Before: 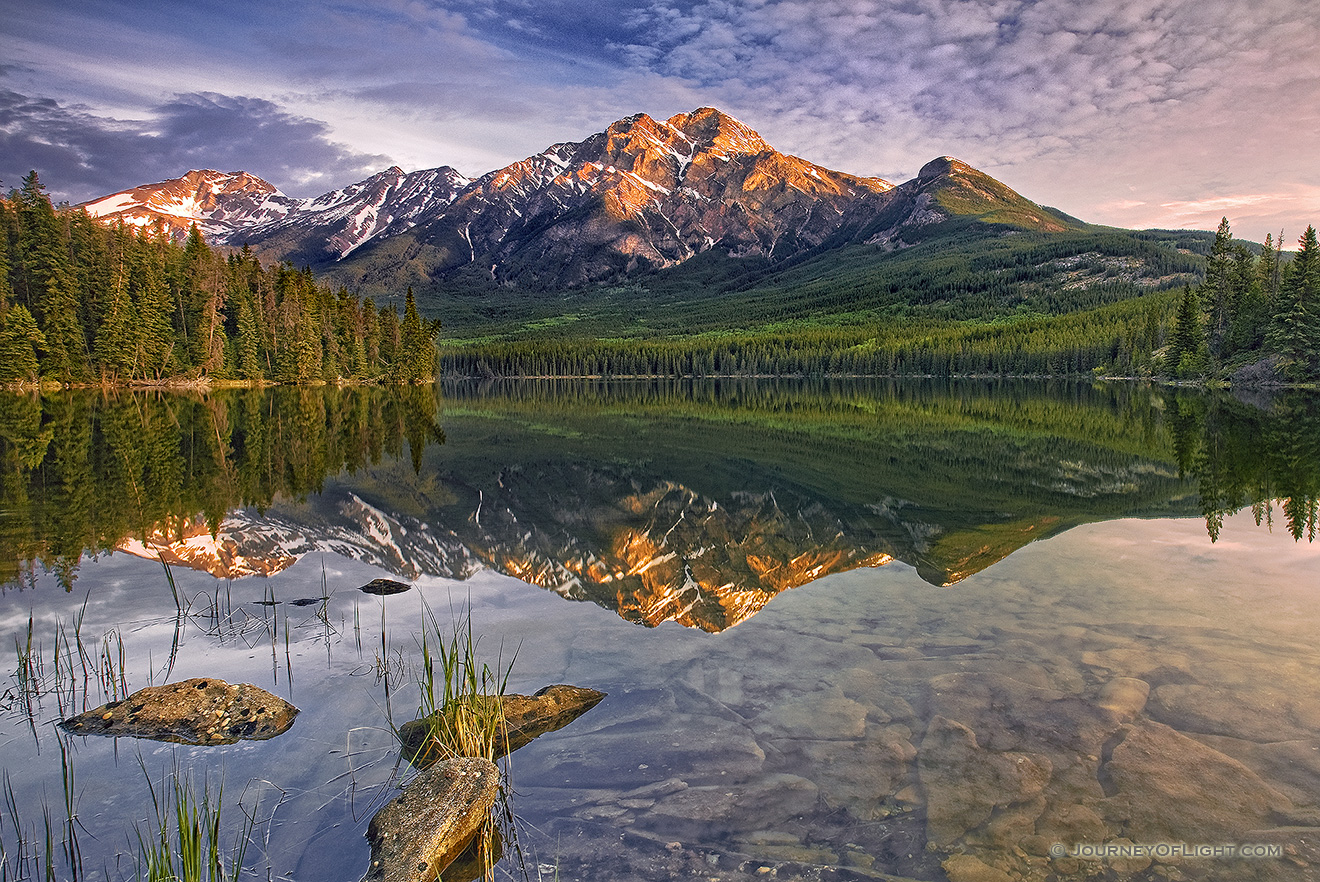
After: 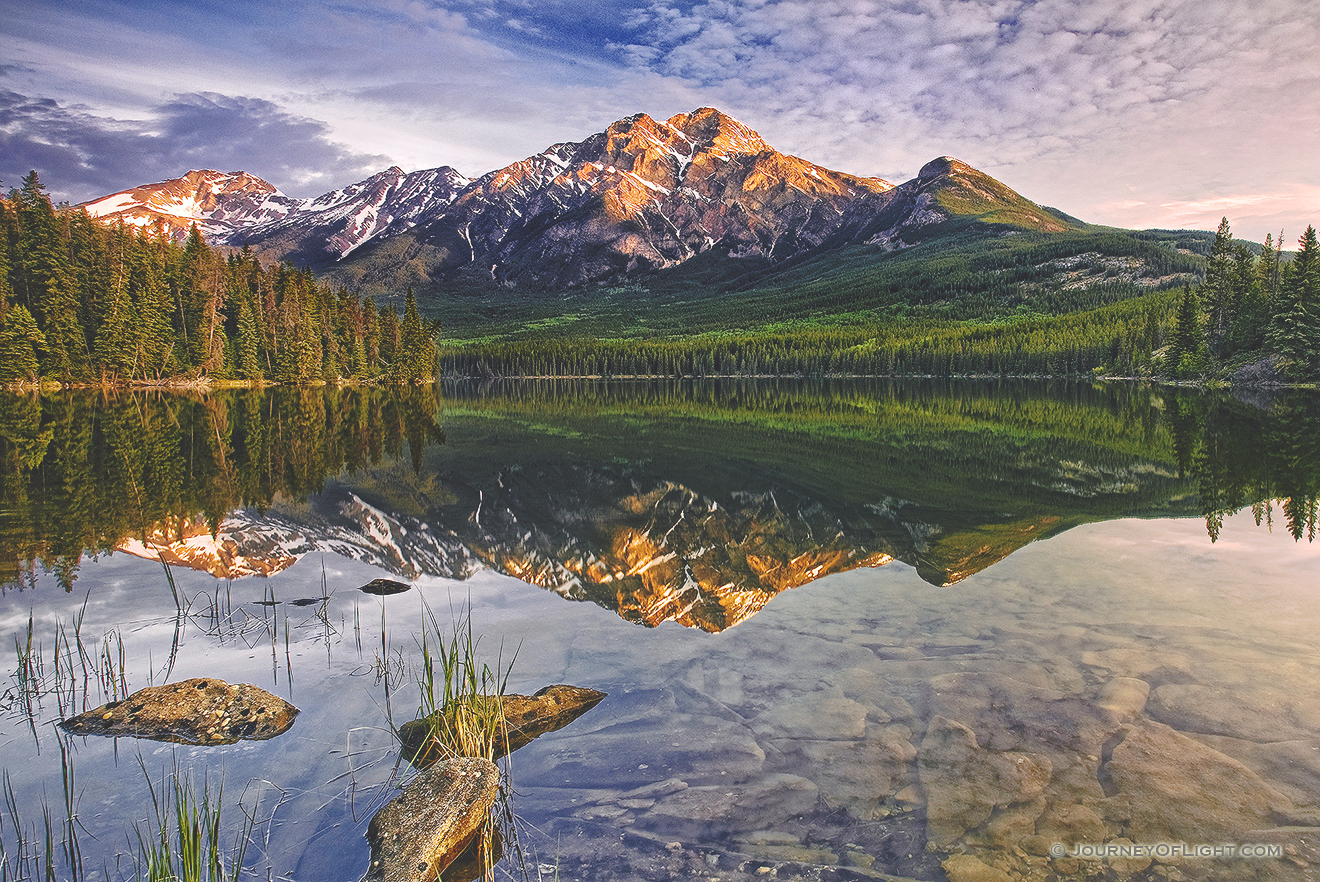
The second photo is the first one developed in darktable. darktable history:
base curve: curves: ch0 [(0, 0.024) (0.055, 0.065) (0.121, 0.166) (0.236, 0.319) (0.693, 0.726) (1, 1)], preserve colors none
shadows and highlights: shadows 0, highlights 40
